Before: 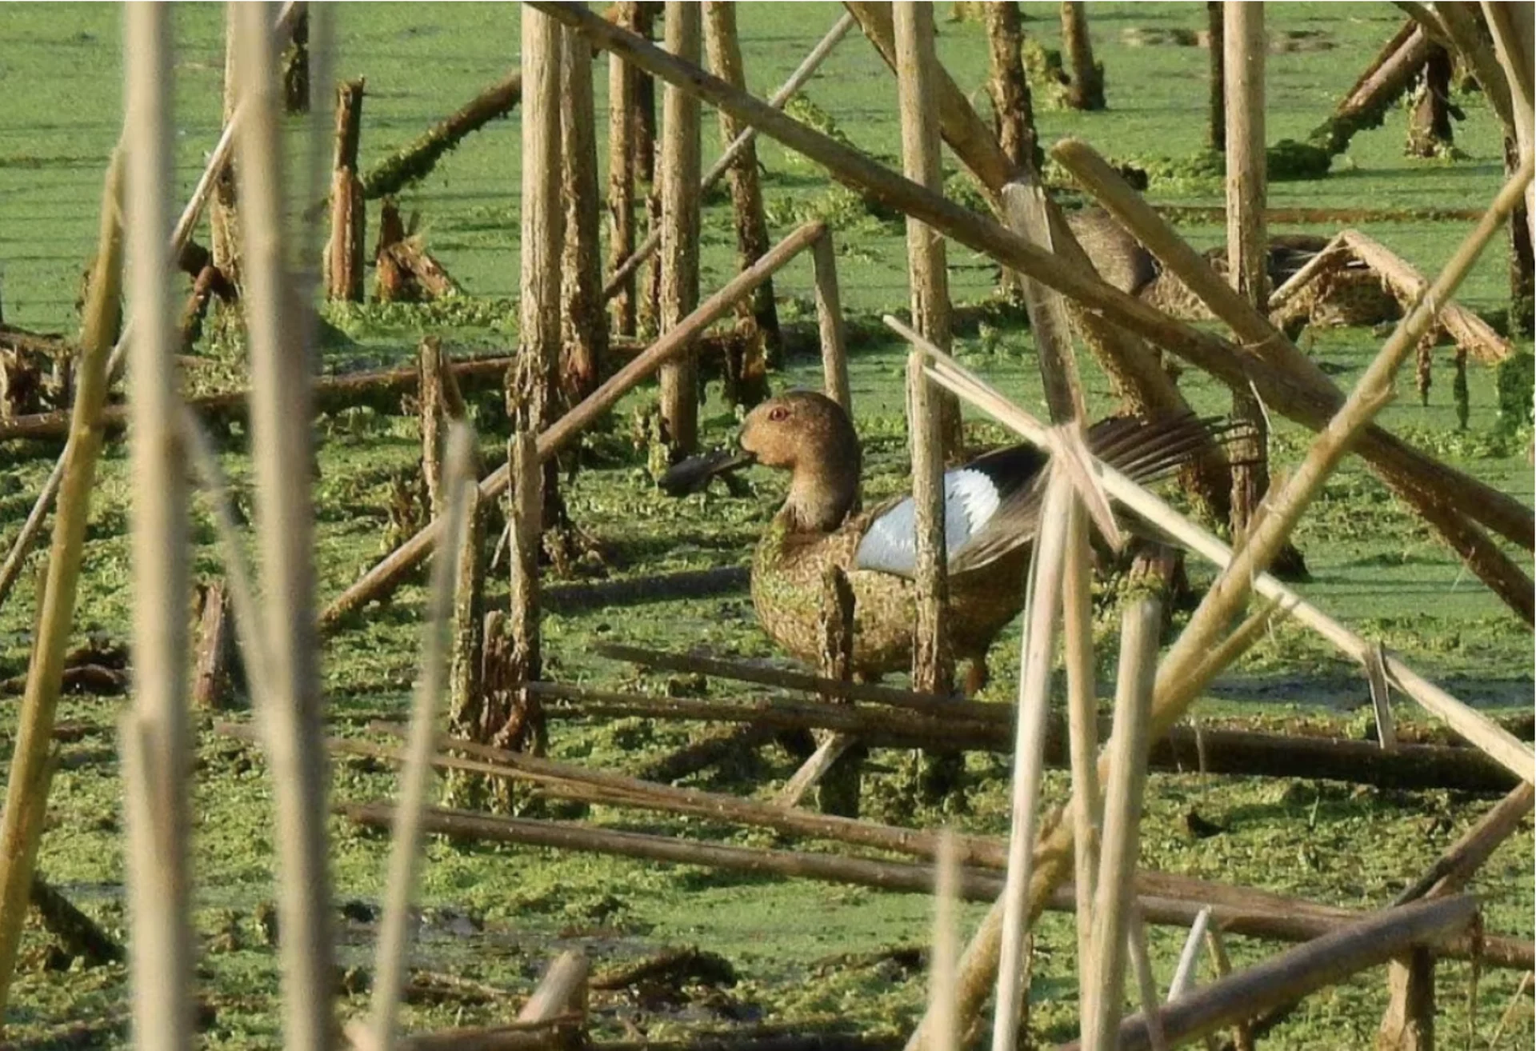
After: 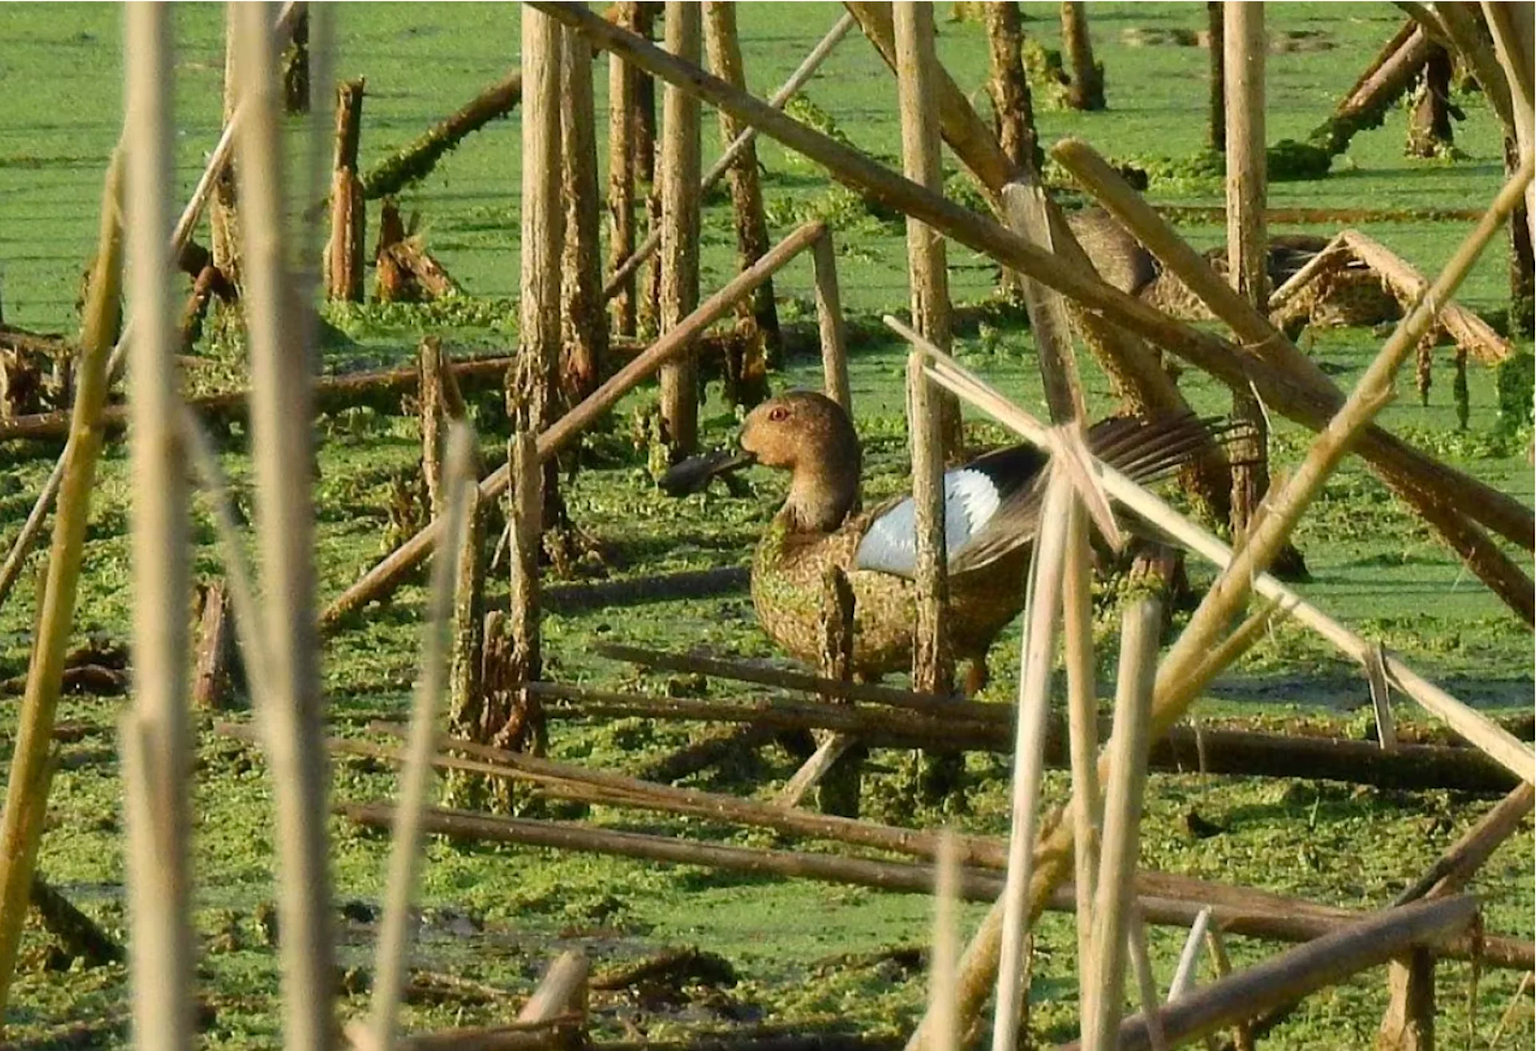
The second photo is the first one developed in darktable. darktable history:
color correction: highlights b* 3
sharpen: radius 1.864, amount 0.398, threshold 1.271
